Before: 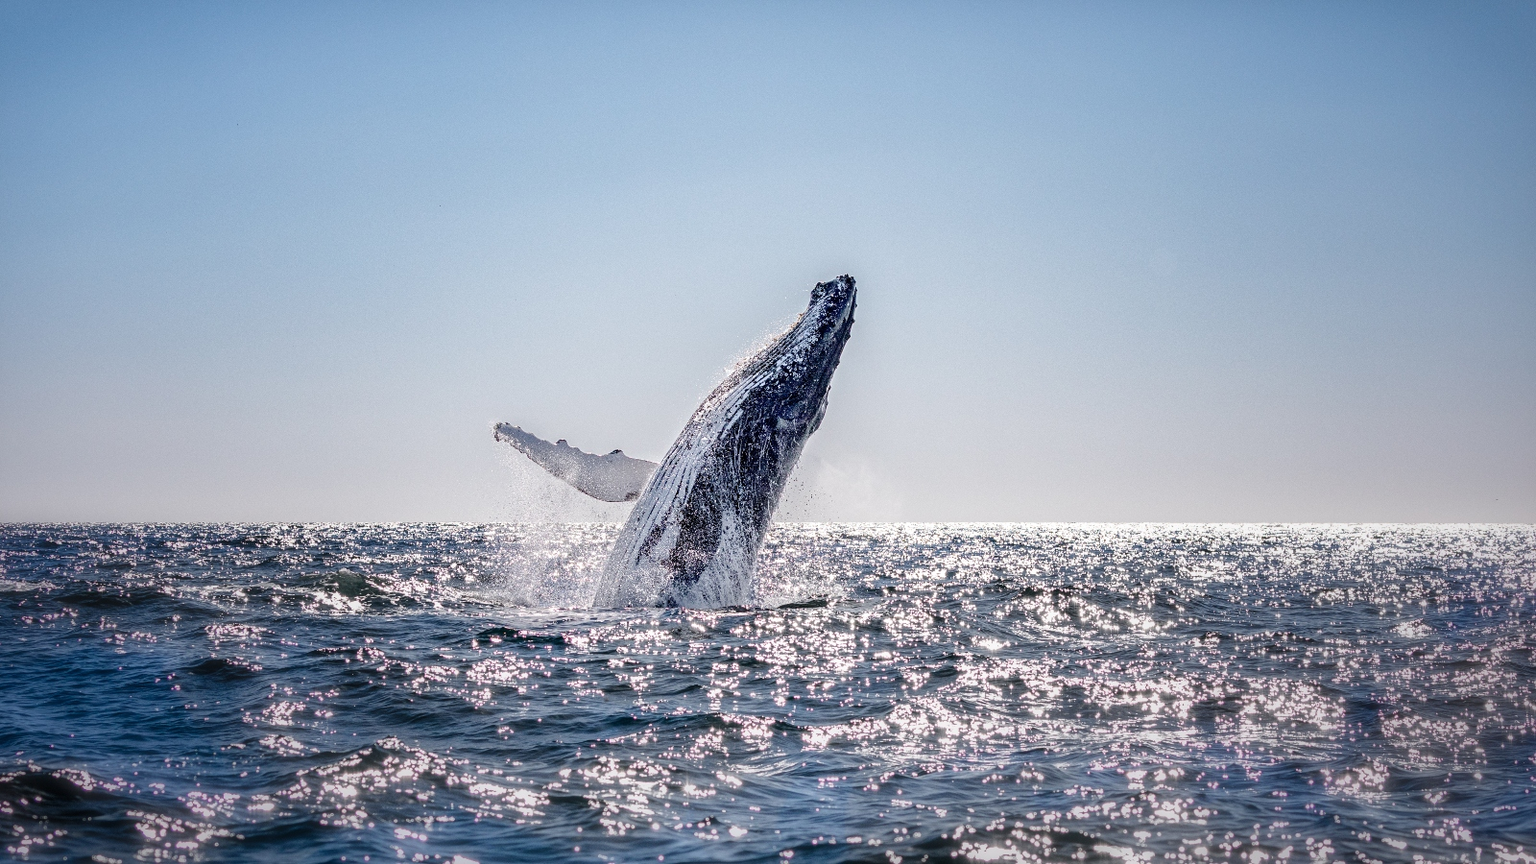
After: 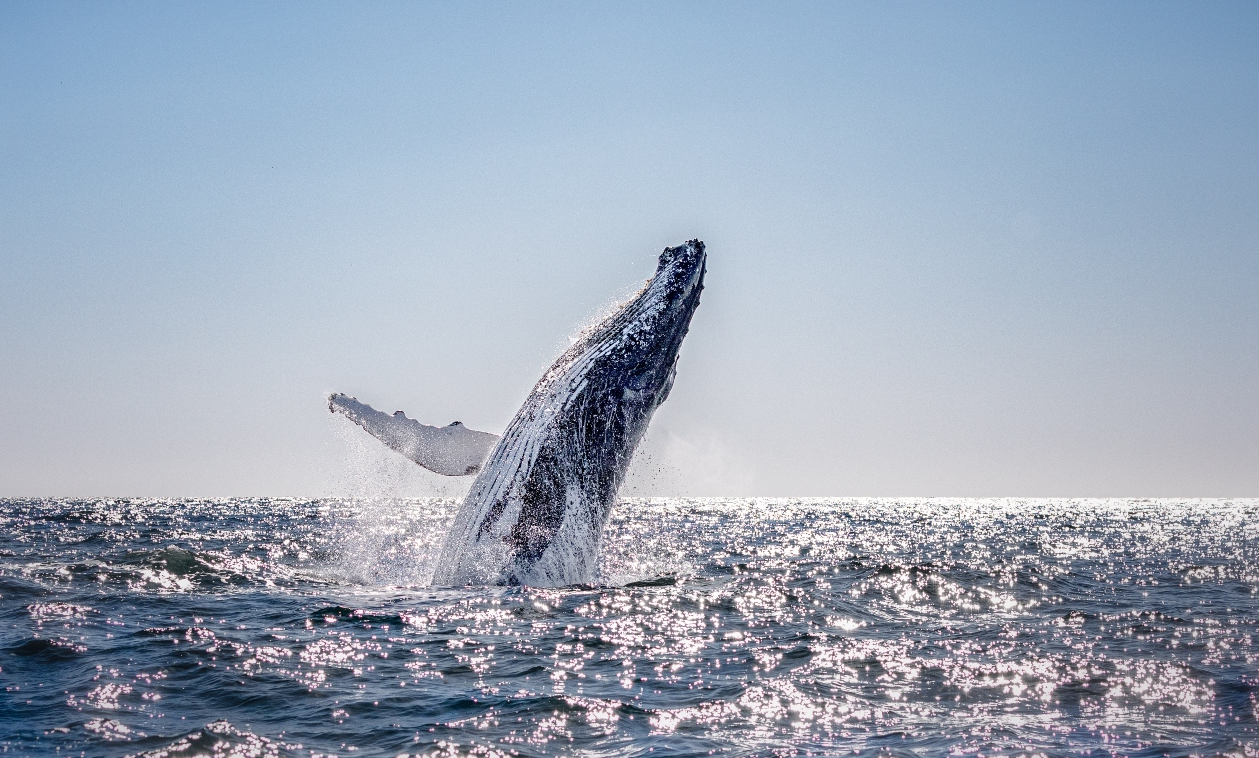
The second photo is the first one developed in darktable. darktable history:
crop: left 11.658%, top 5.301%, right 9.597%, bottom 10.442%
